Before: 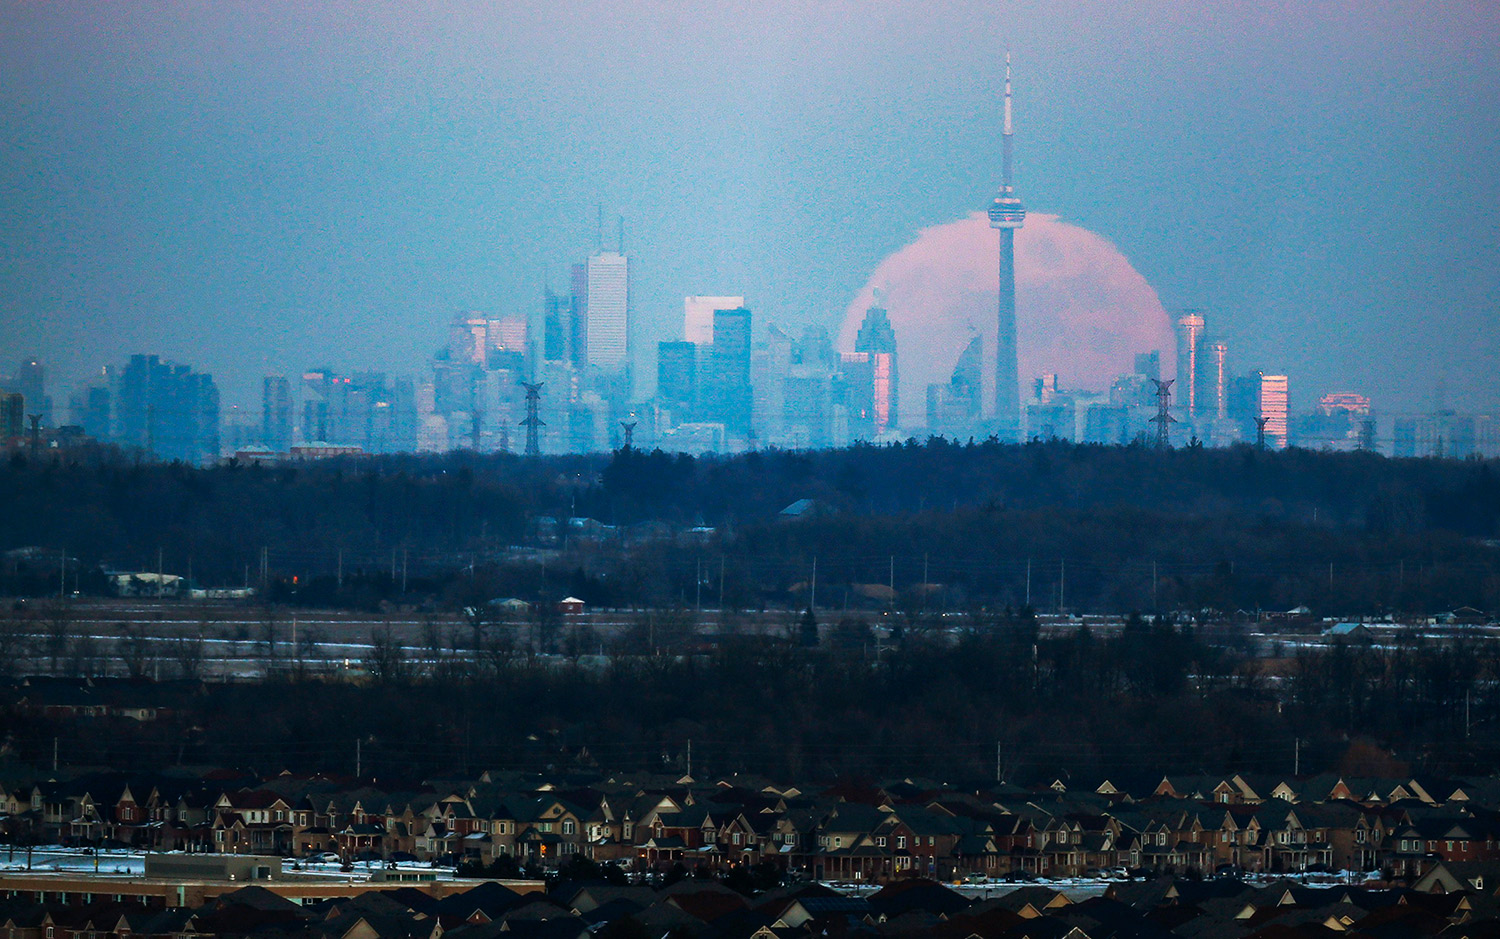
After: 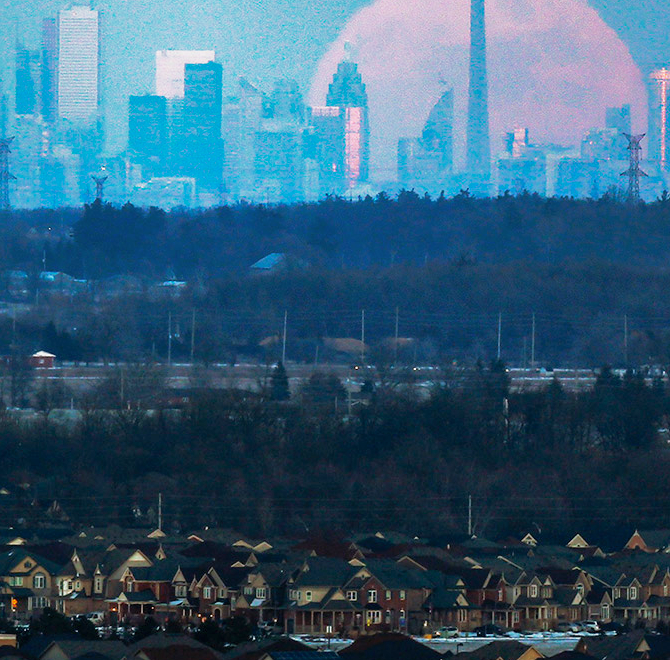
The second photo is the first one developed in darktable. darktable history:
shadows and highlights: shadows 39.64, highlights -59.95
base curve: curves: ch0 [(0, 0) (0.557, 0.834) (1, 1)], preserve colors none
crop: left 35.275%, top 26.256%, right 20.001%, bottom 3.391%
